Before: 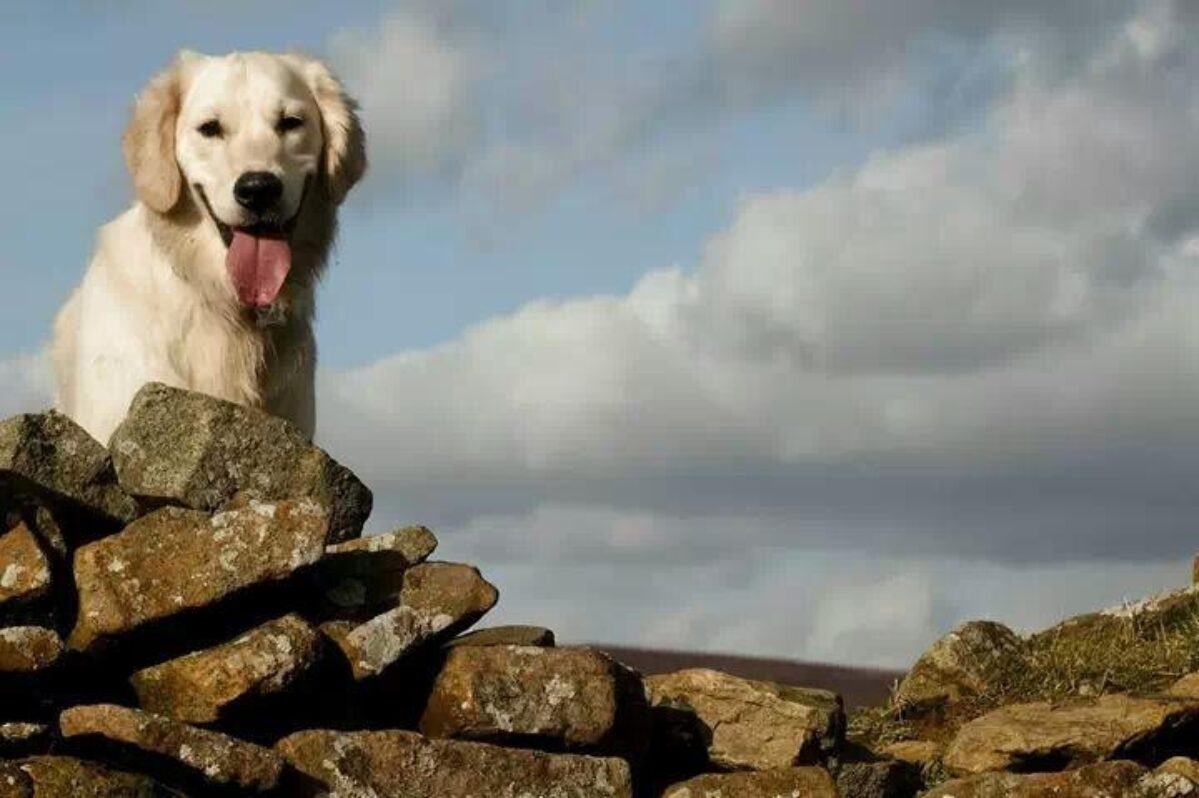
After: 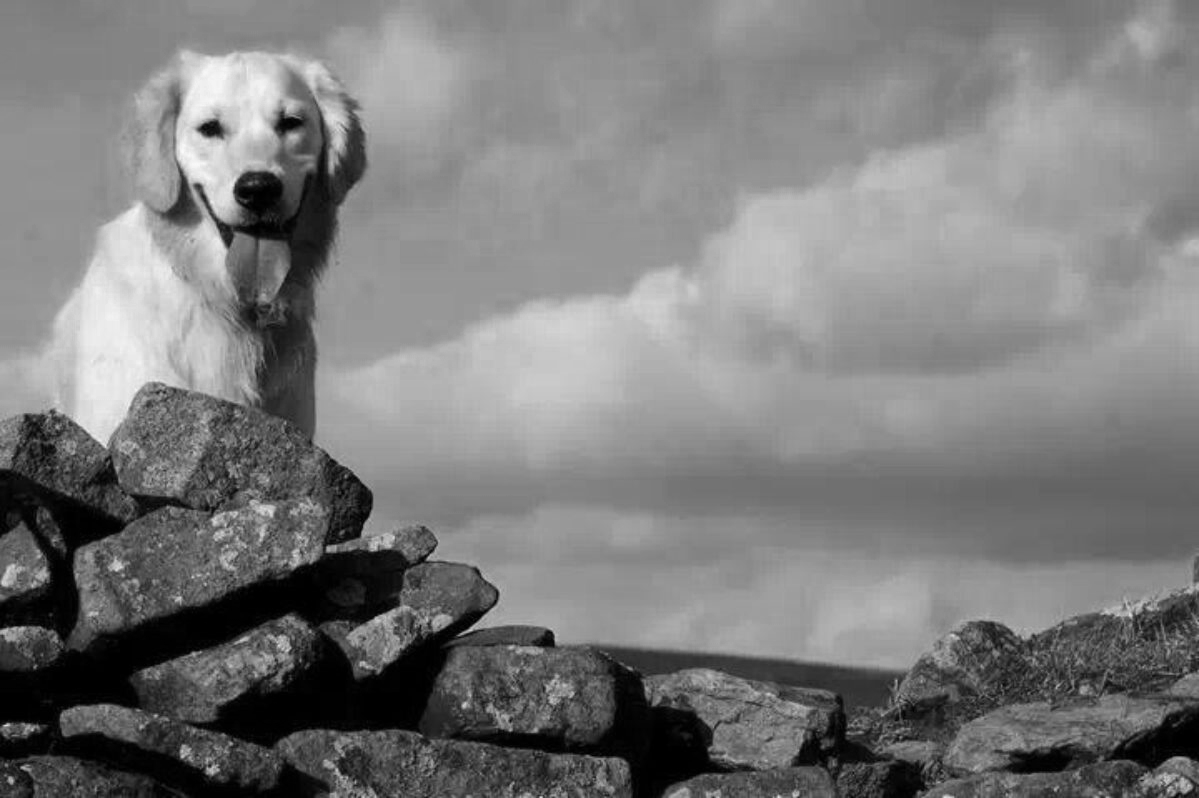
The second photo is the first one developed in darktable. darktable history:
base curve: curves: ch0 [(0, 0) (0.989, 0.992)], preserve colors none
color zones: curves: ch0 [(0.002, 0.593) (0.143, 0.417) (0.285, 0.541) (0.455, 0.289) (0.608, 0.327) (0.727, 0.283) (0.869, 0.571) (1, 0.603)]; ch1 [(0, 0) (0.143, 0) (0.286, 0) (0.429, 0) (0.571, 0) (0.714, 0) (0.857, 0)]
